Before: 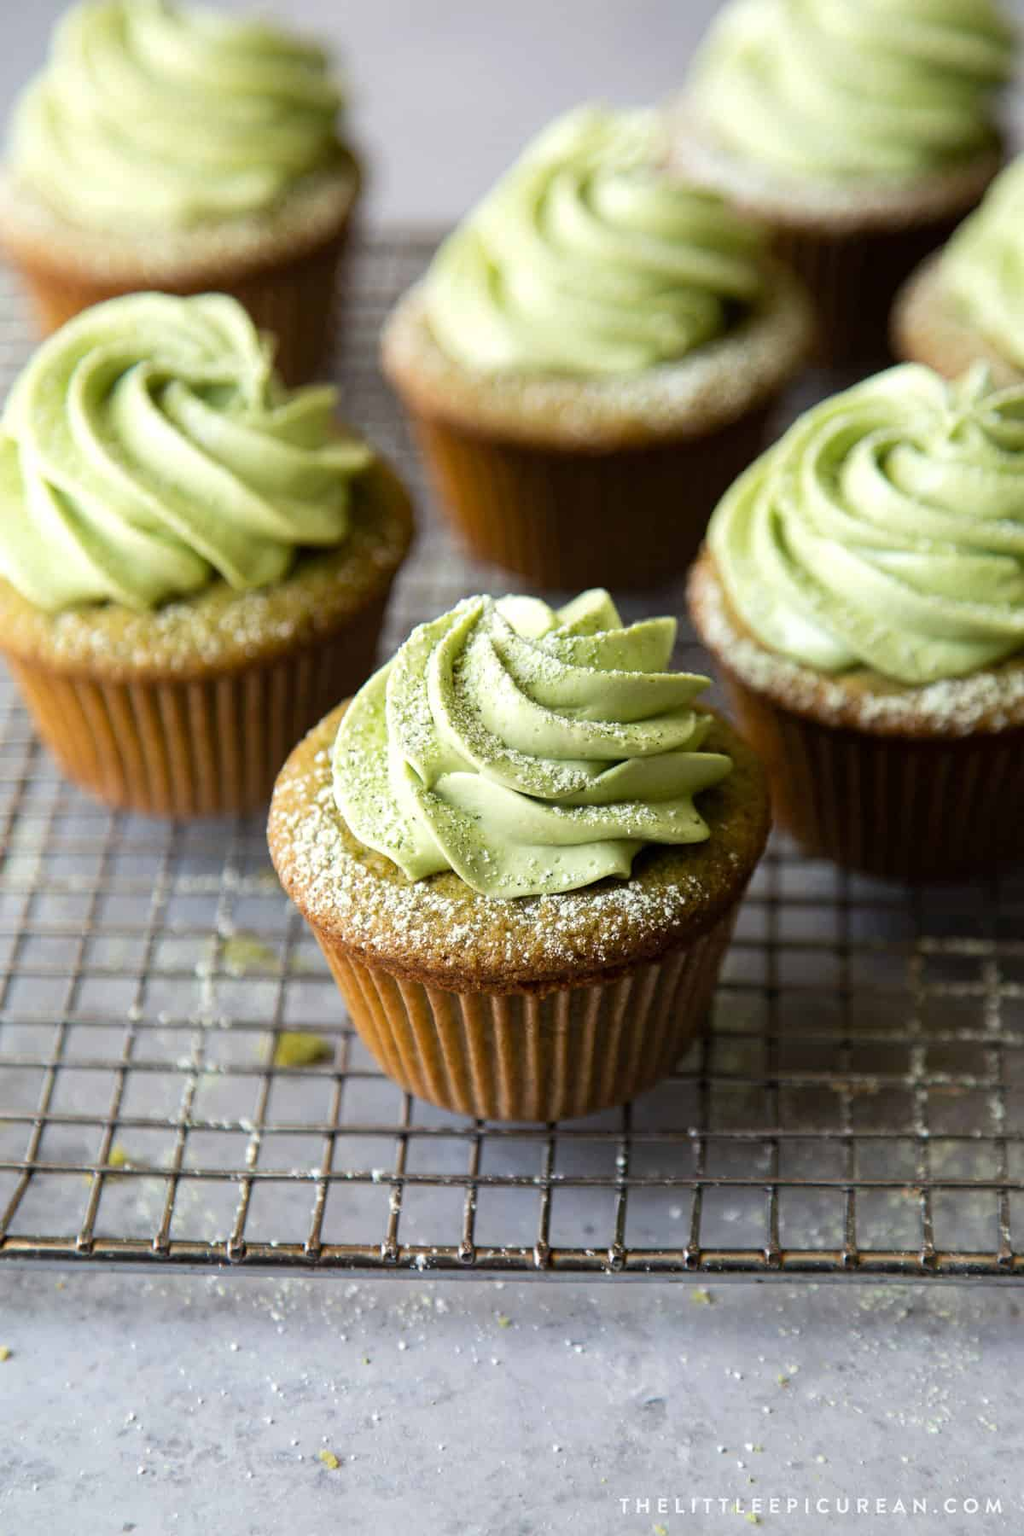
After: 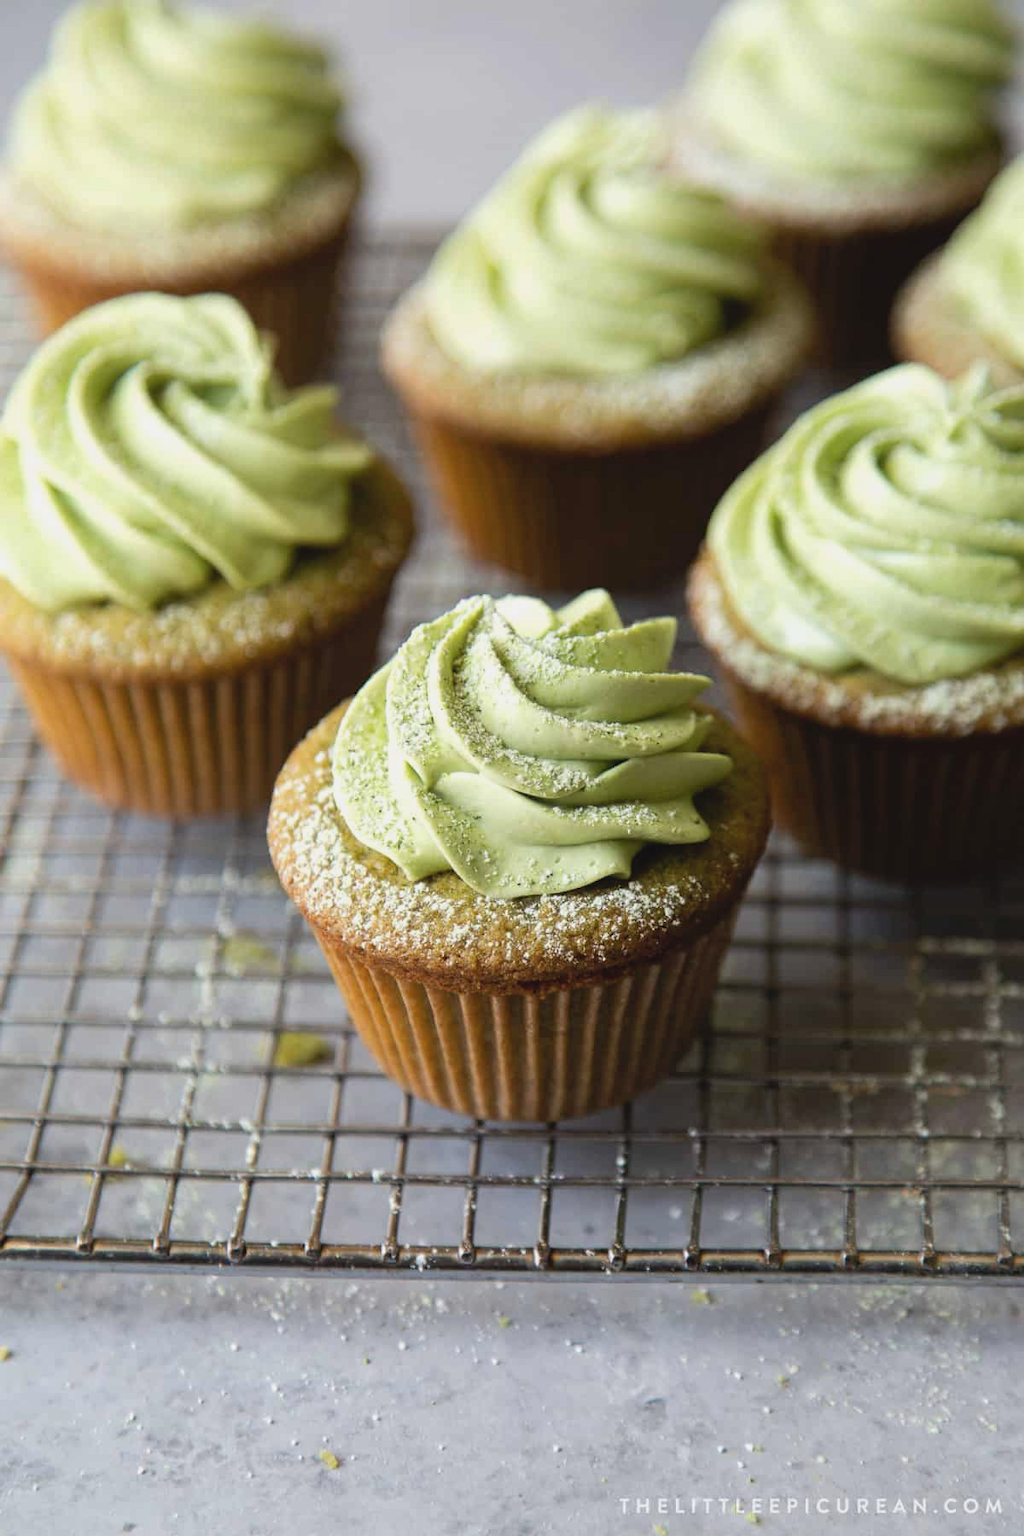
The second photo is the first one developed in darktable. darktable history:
contrast brightness saturation: contrast -0.098, saturation -0.09
